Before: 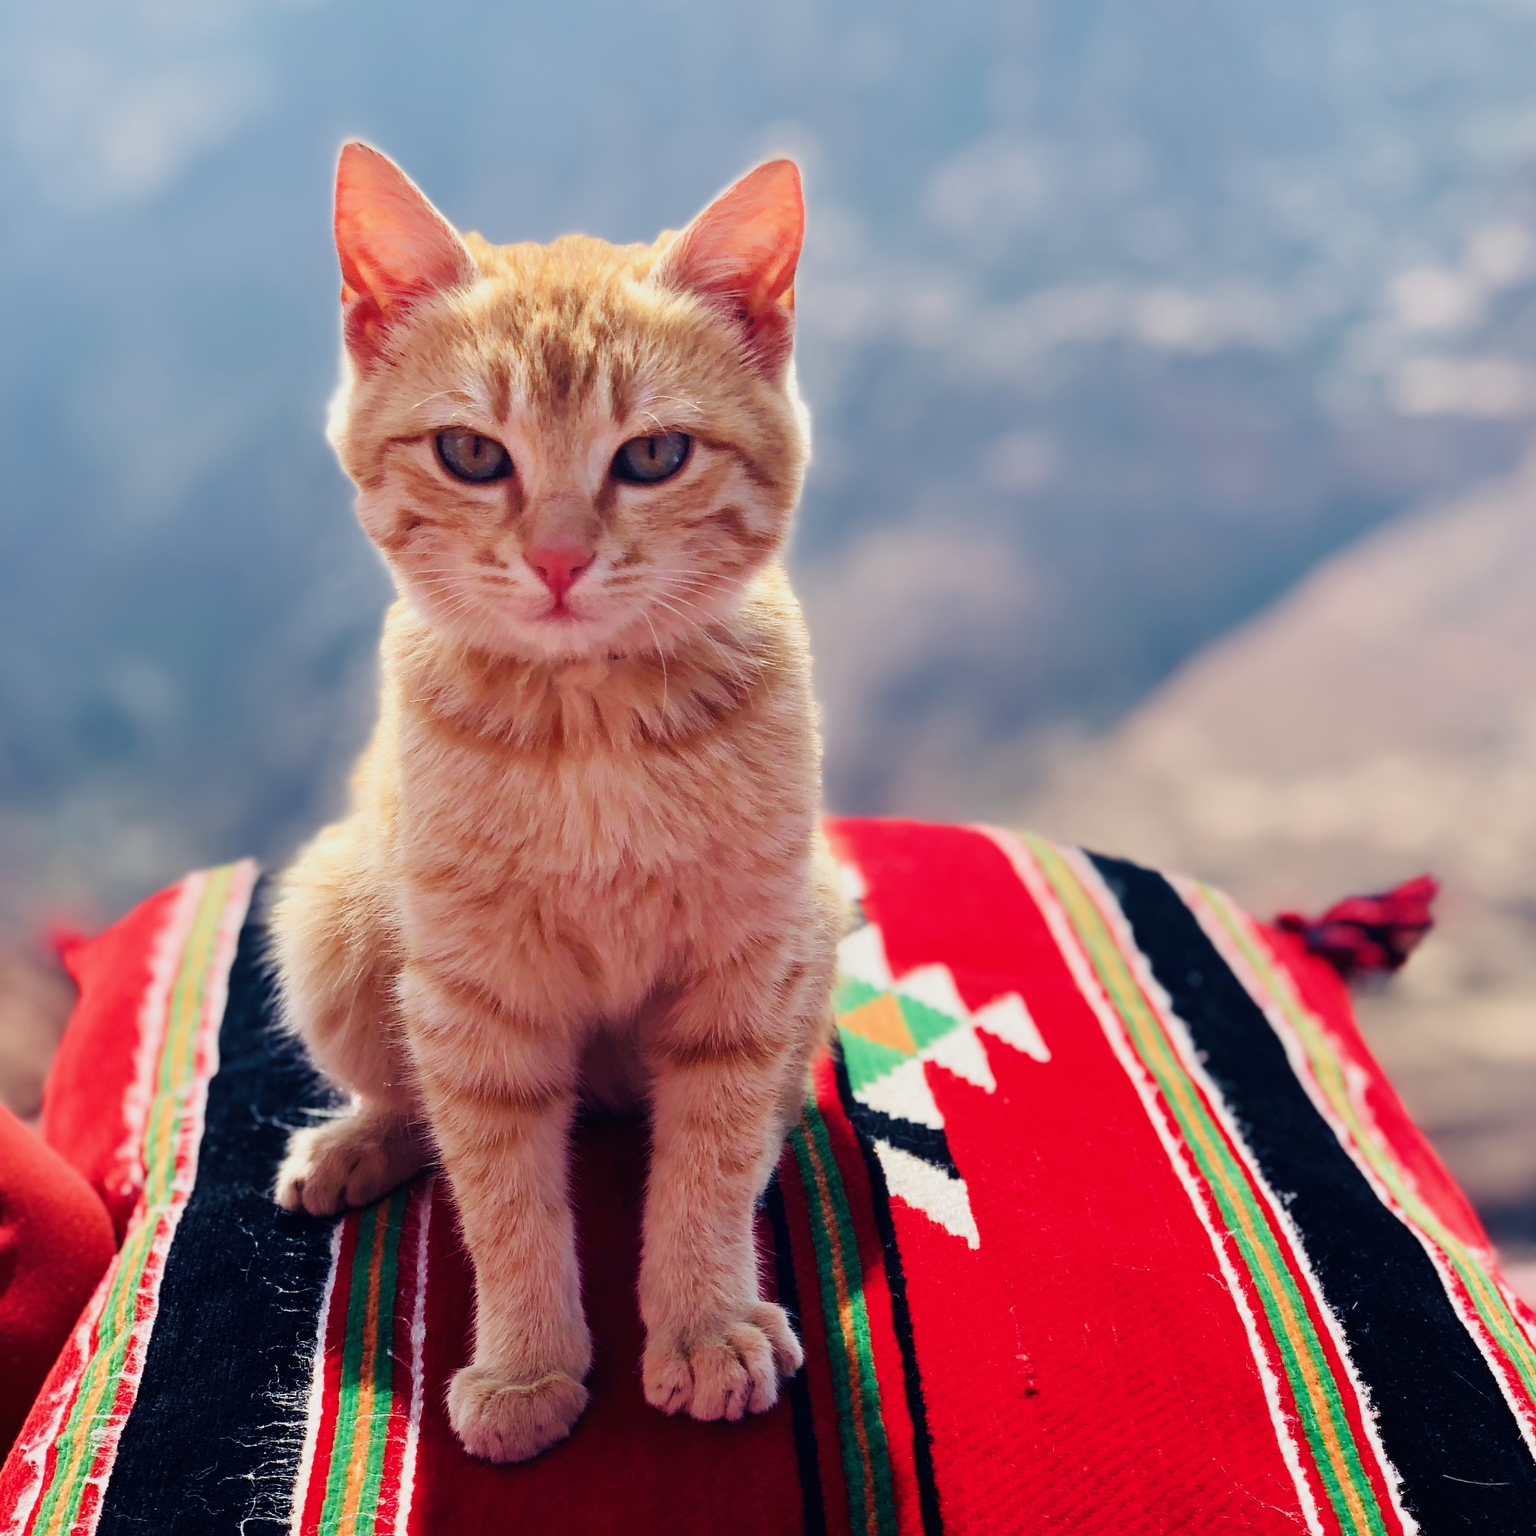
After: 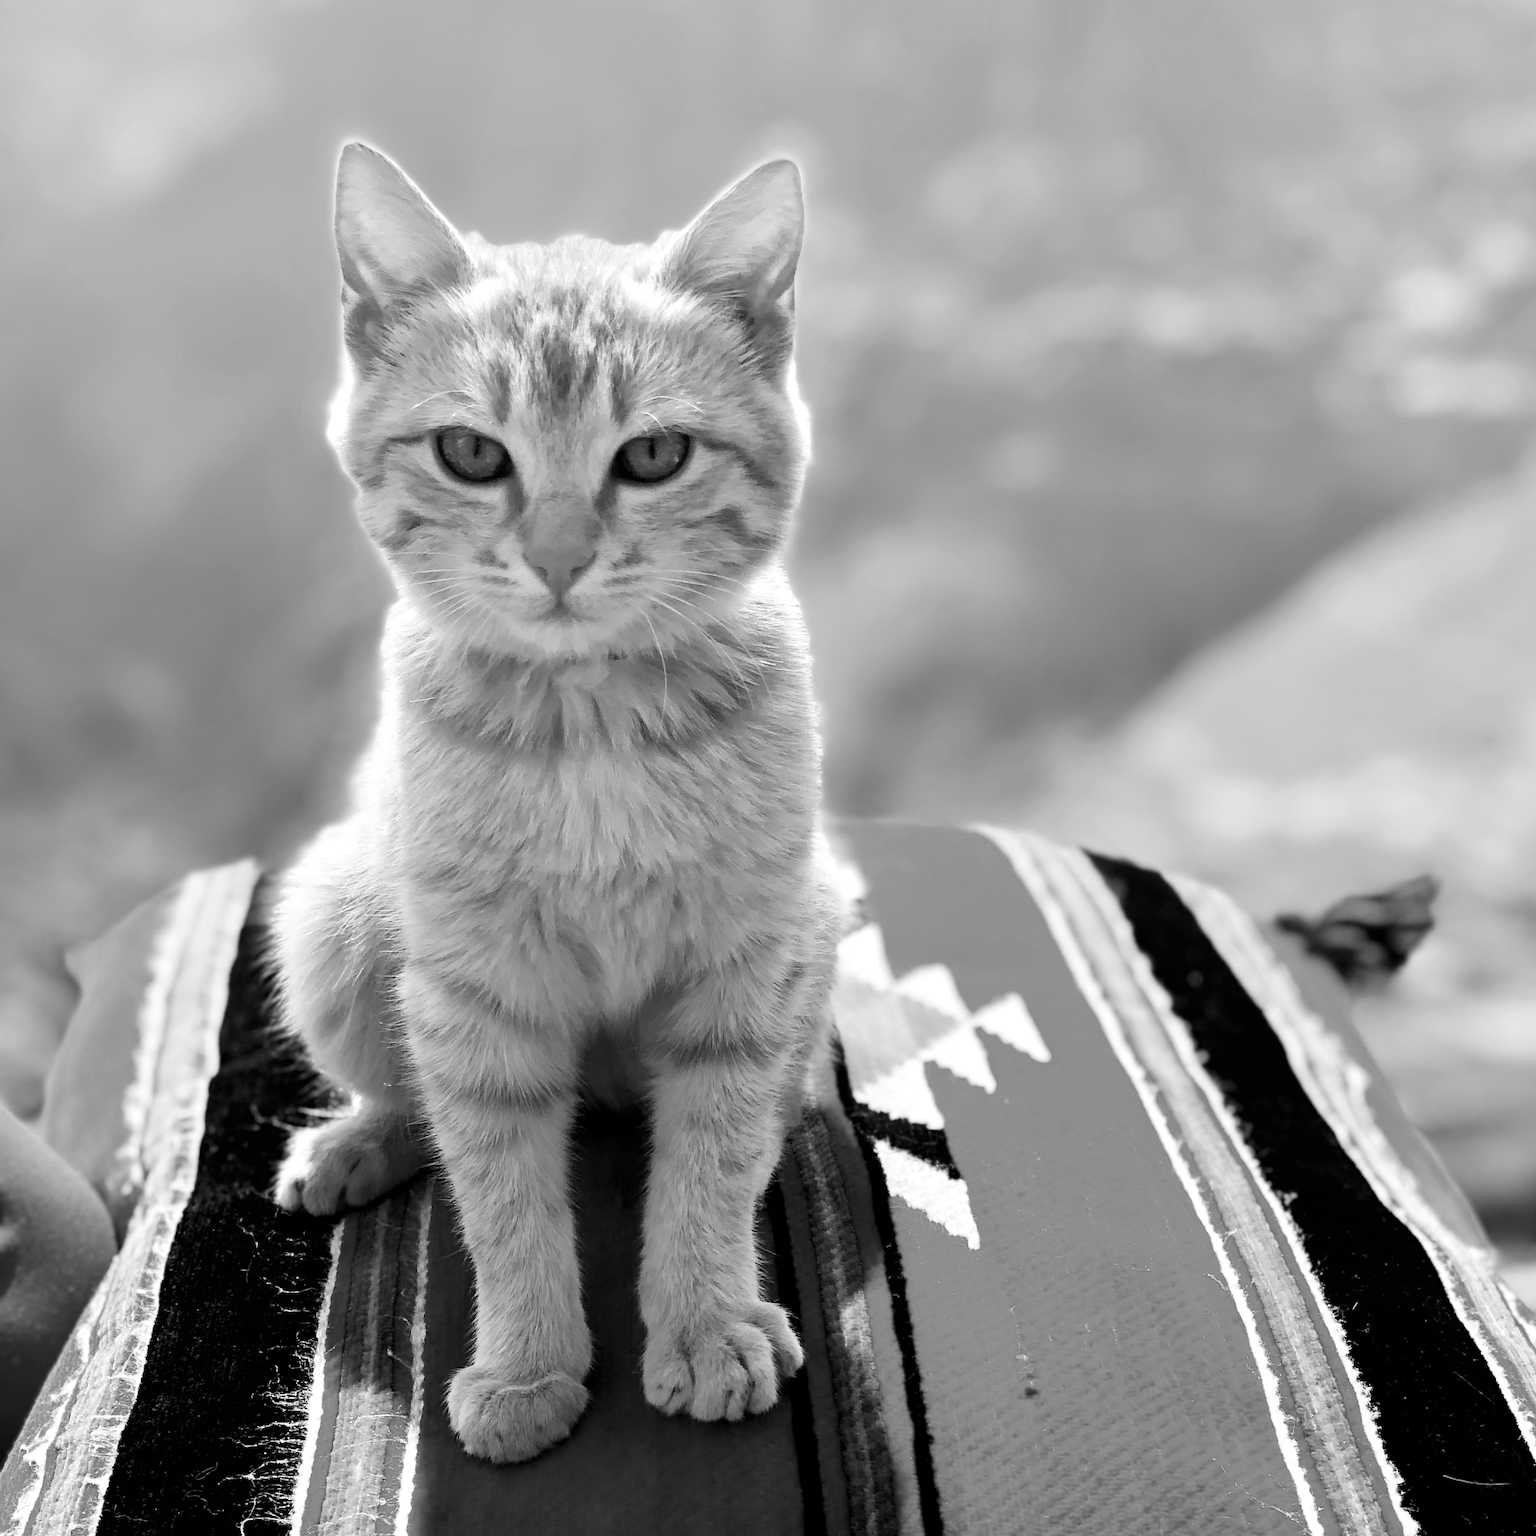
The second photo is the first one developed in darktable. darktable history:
exposure: black level correction 0.001, exposure 0.5 EV, compensate exposure bias true, compensate highlight preservation false
rgb levels: mode RGB, independent channels, levels [[0, 0.474, 1], [0, 0.5, 1], [0, 0.5, 1]]
monochrome: a 73.58, b 64.21
color balance: output saturation 110%
